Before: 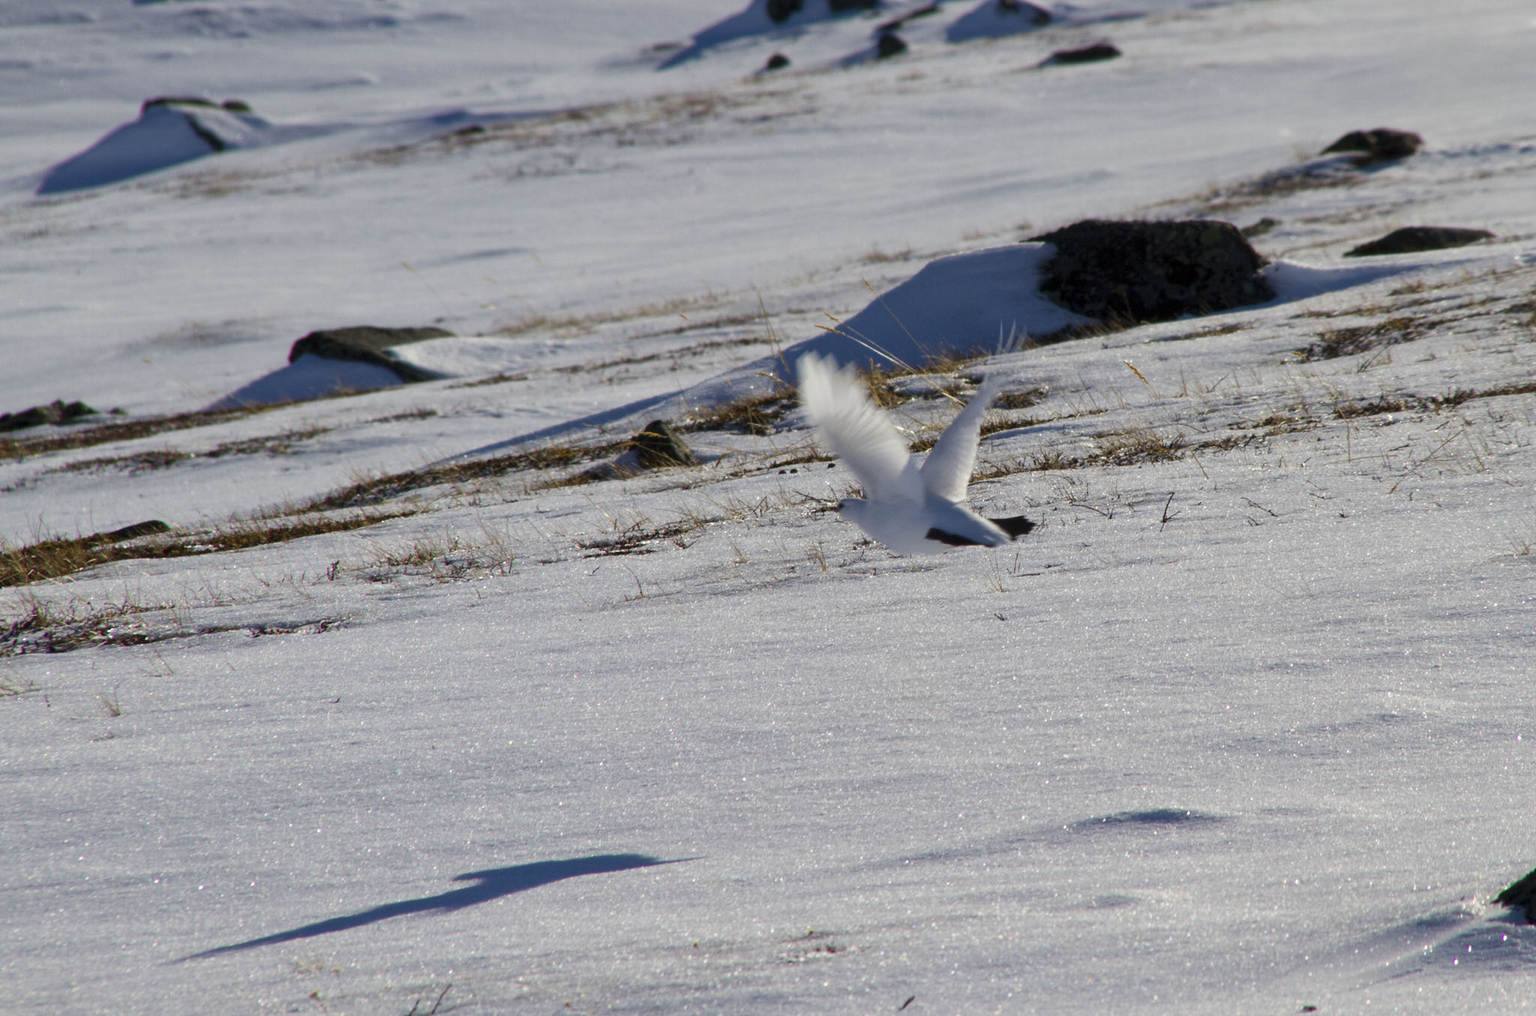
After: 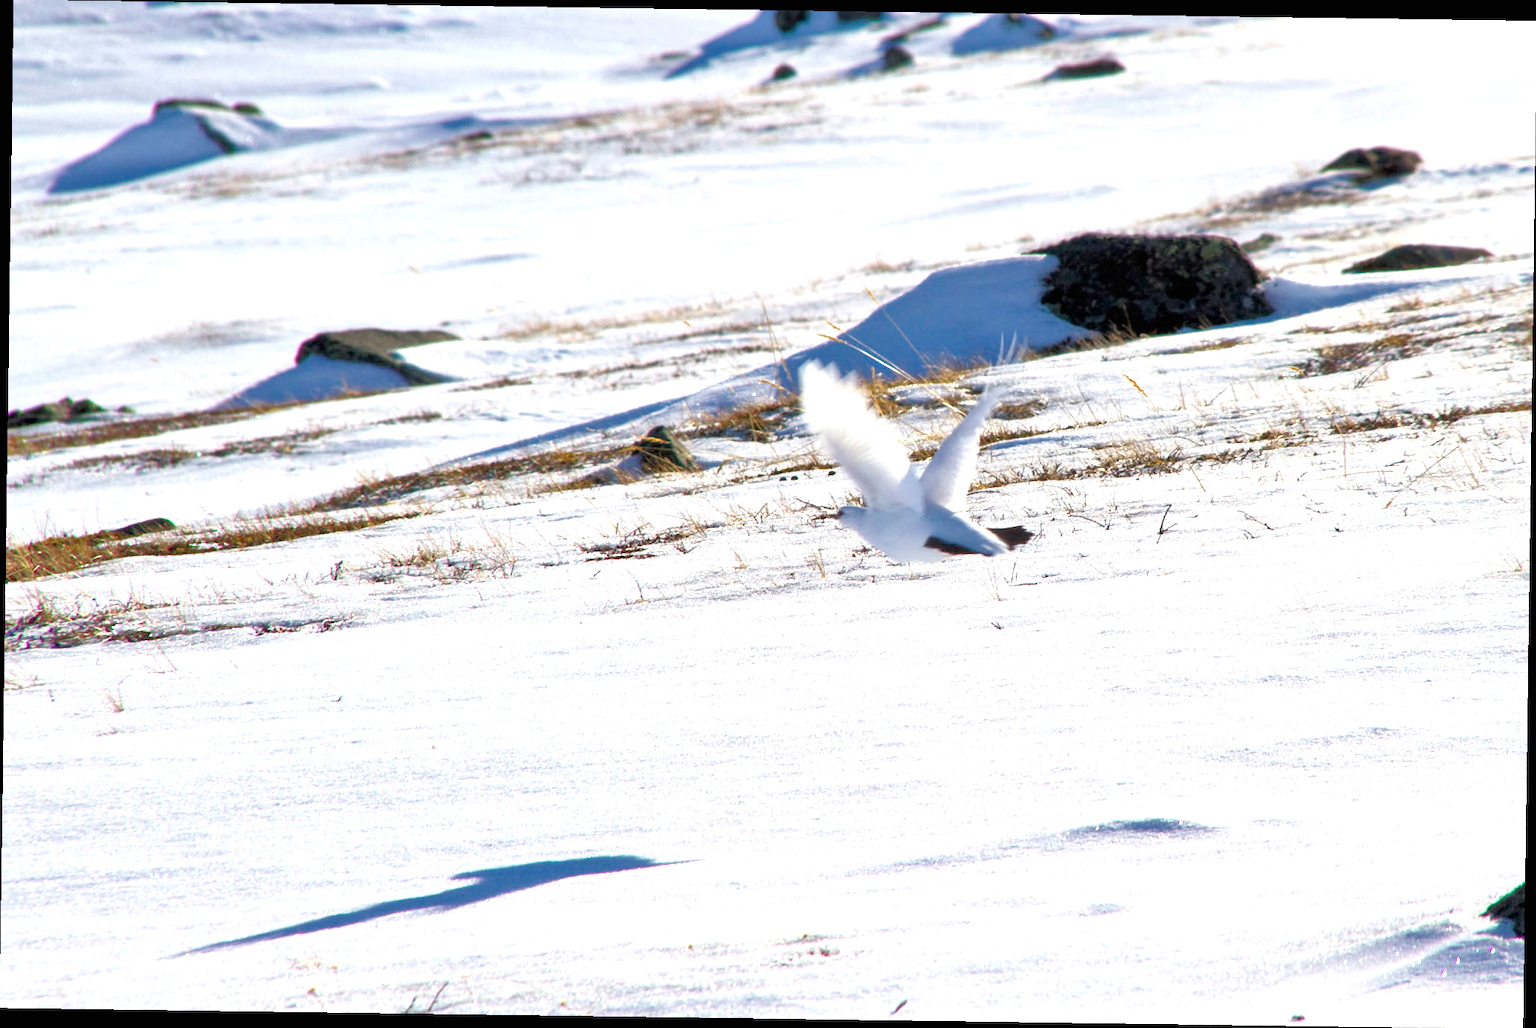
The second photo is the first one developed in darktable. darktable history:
rotate and perspective: rotation 0.8°, automatic cropping off
tone equalizer: -7 EV 0.15 EV, -6 EV 0.6 EV, -5 EV 1.15 EV, -4 EV 1.33 EV, -3 EV 1.15 EV, -2 EV 0.6 EV, -1 EV 0.15 EV, mask exposure compensation -0.5 EV
exposure: black level correction 0, exposure 1.388 EV, compensate exposure bias true, compensate highlight preservation false
